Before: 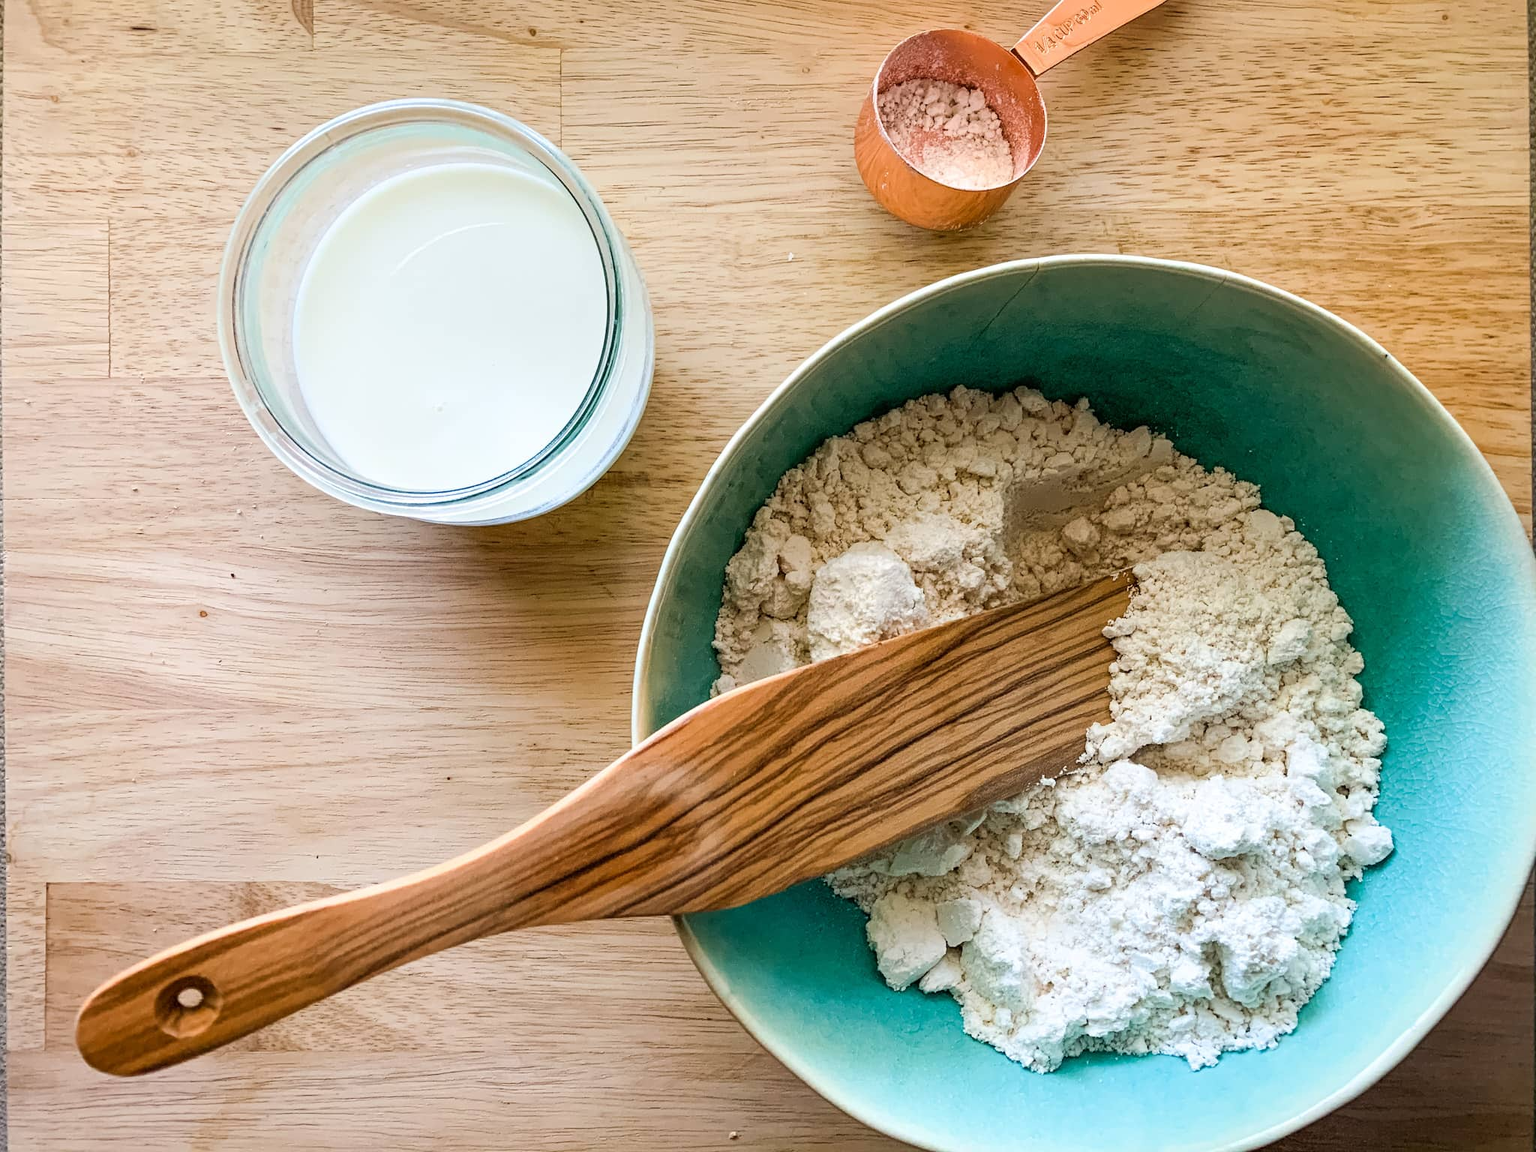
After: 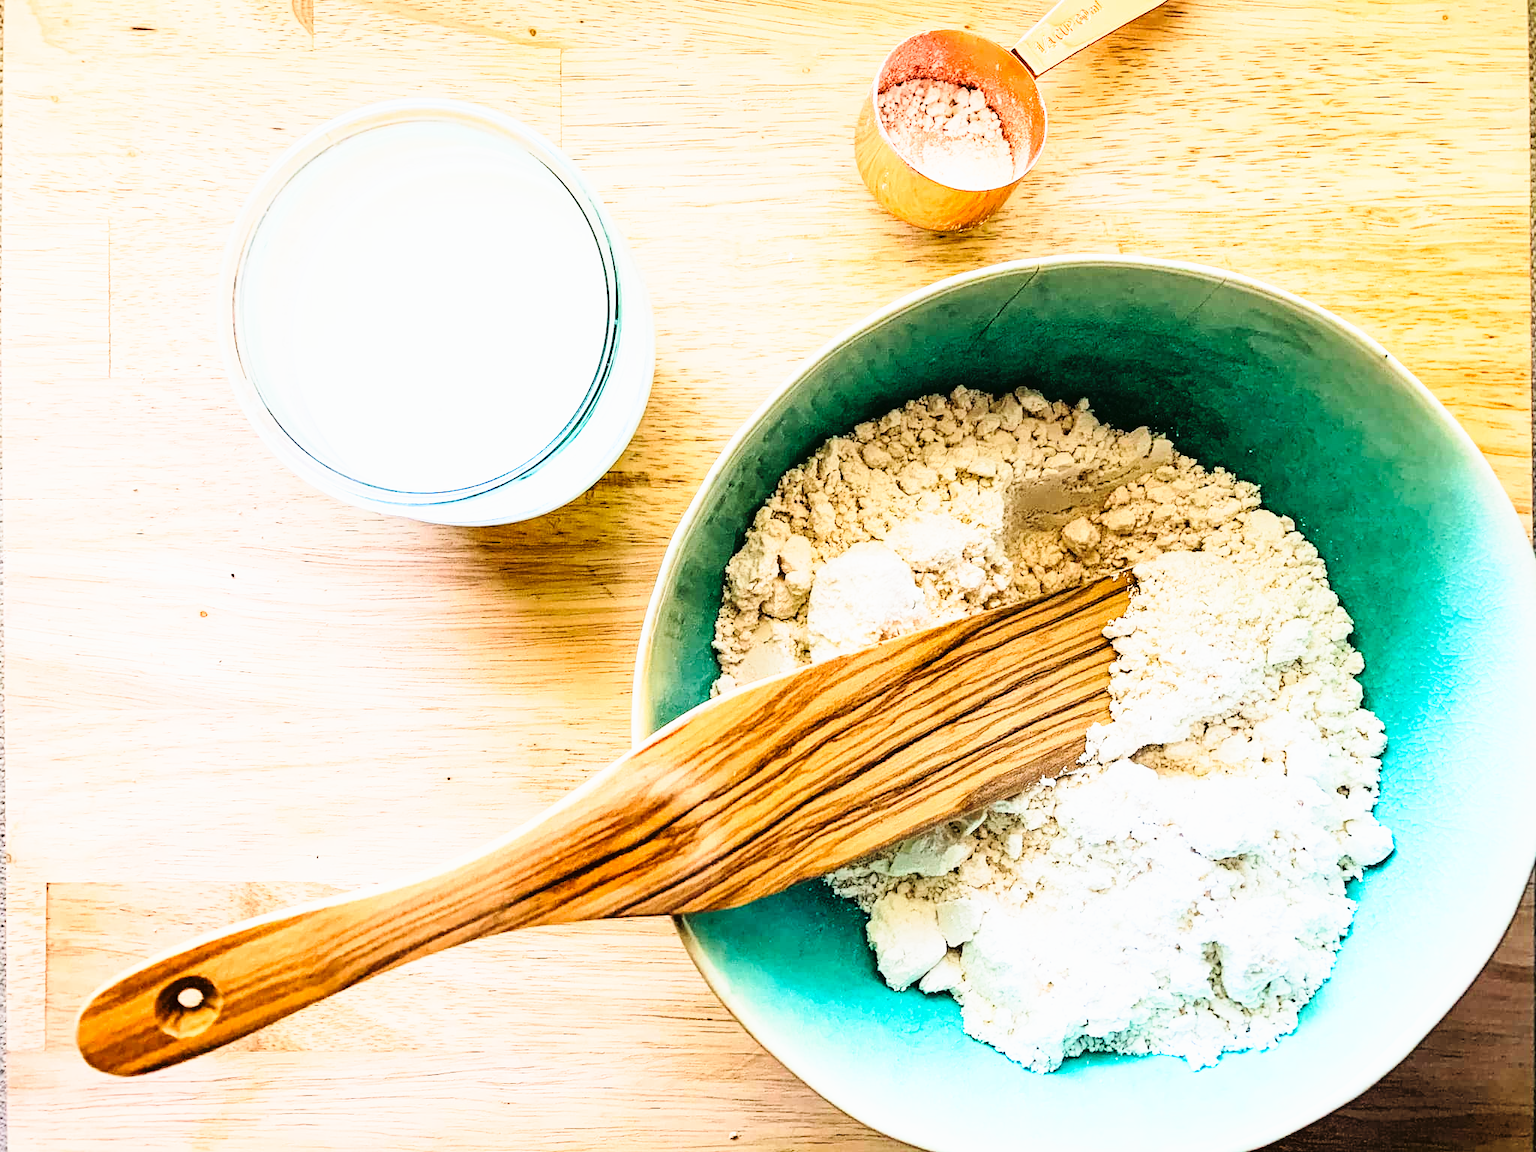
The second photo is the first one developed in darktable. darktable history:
base curve: curves: ch0 [(0, 0) (0.026, 0.03) (0.109, 0.232) (0.351, 0.748) (0.669, 0.968) (1, 1)], preserve colors none
tone curve: curves: ch0 [(0, 0.021) (0.148, 0.076) (0.232, 0.191) (0.398, 0.423) (0.572, 0.672) (0.705, 0.812) (0.877, 0.931) (0.99, 0.987)]; ch1 [(0, 0) (0.377, 0.325) (0.493, 0.486) (0.508, 0.502) (0.515, 0.514) (0.554, 0.586) (0.623, 0.658) (0.701, 0.704) (0.778, 0.751) (1, 1)]; ch2 [(0, 0) (0.431, 0.398) (0.485, 0.486) (0.495, 0.498) (0.511, 0.507) (0.58, 0.66) (0.679, 0.757) (0.749, 0.829) (1, 0.991)], color space Lab, linked channels, preserve colors none
